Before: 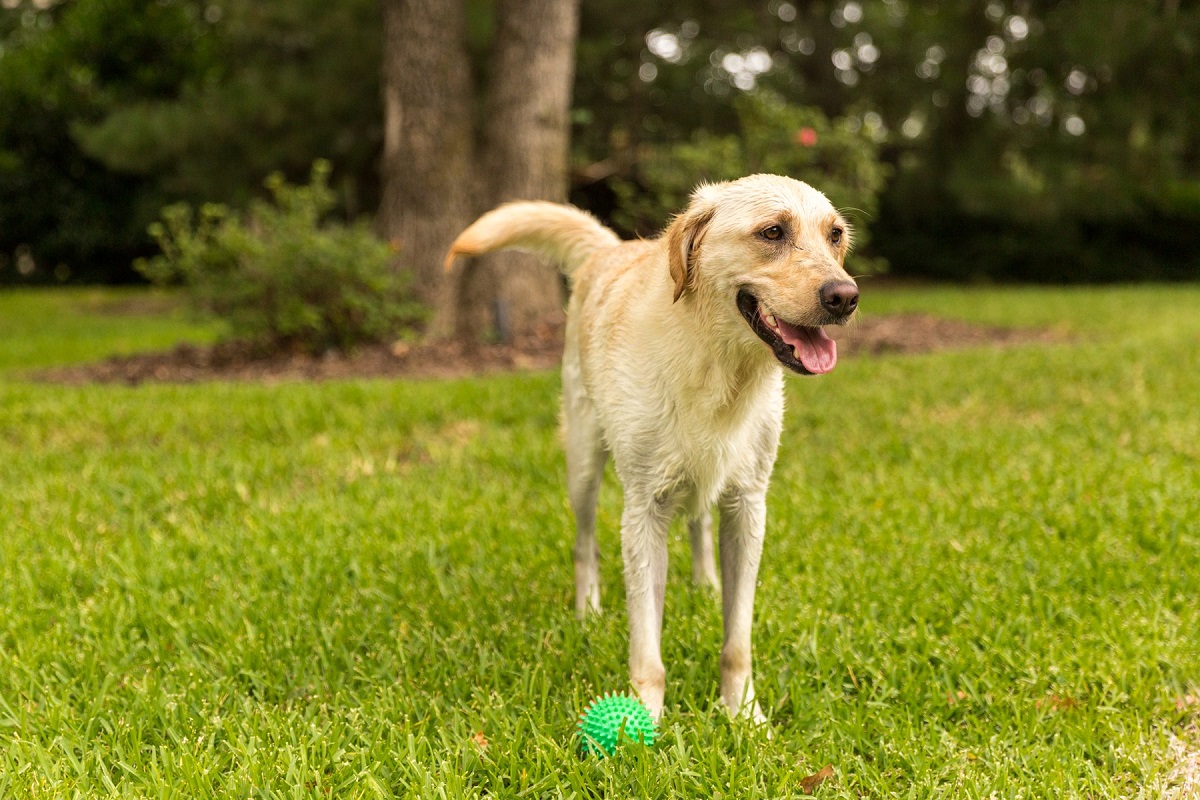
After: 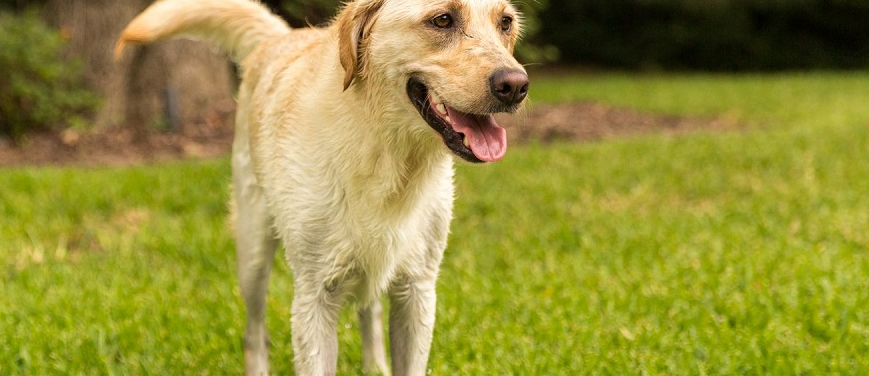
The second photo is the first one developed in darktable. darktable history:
crop and rotate: left 27.521%, top 26.626%, bottom 26.346%
